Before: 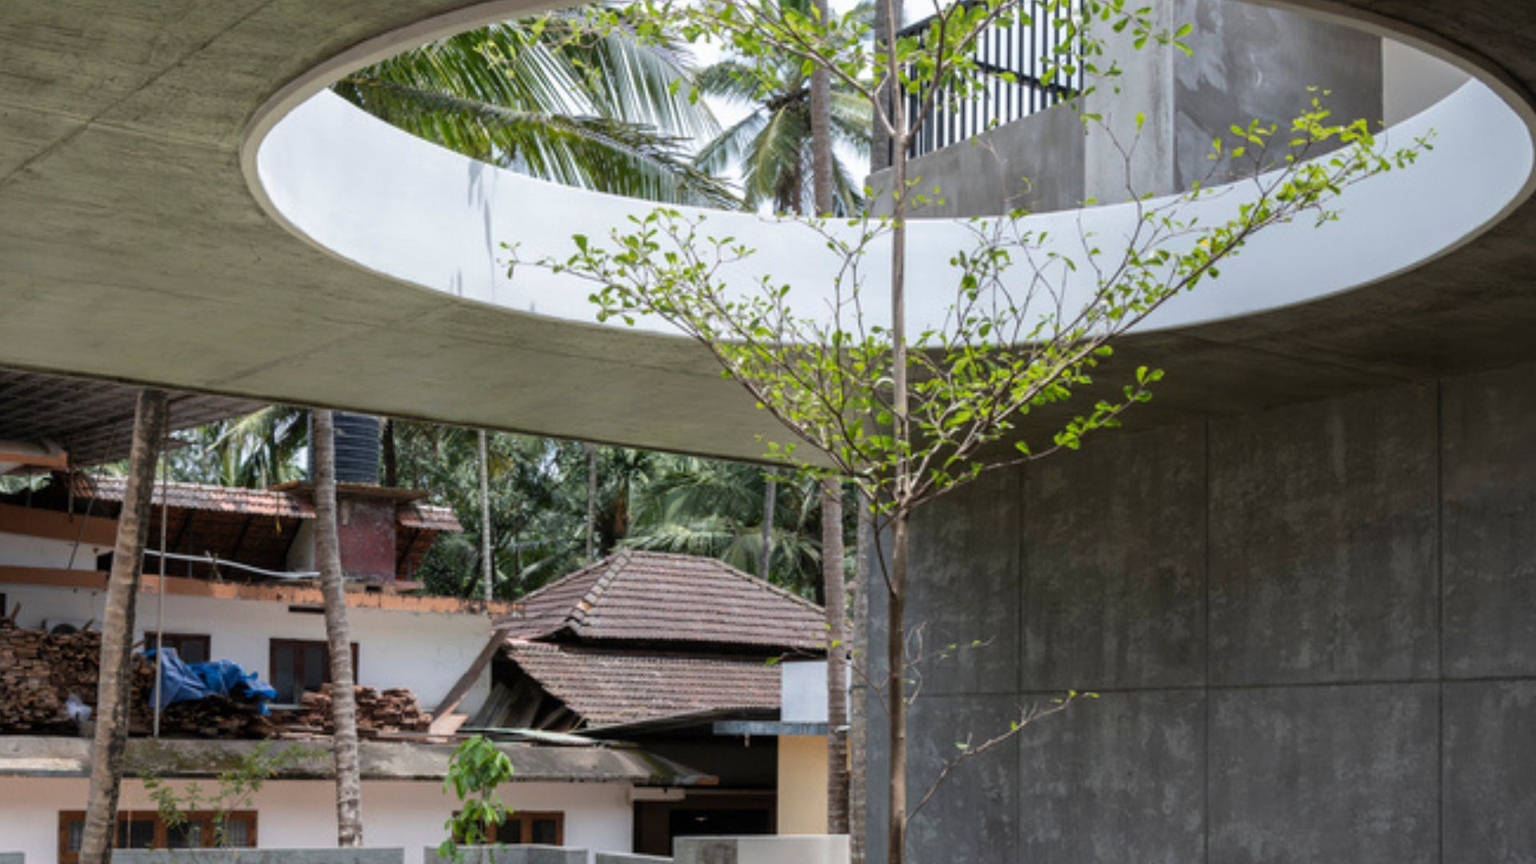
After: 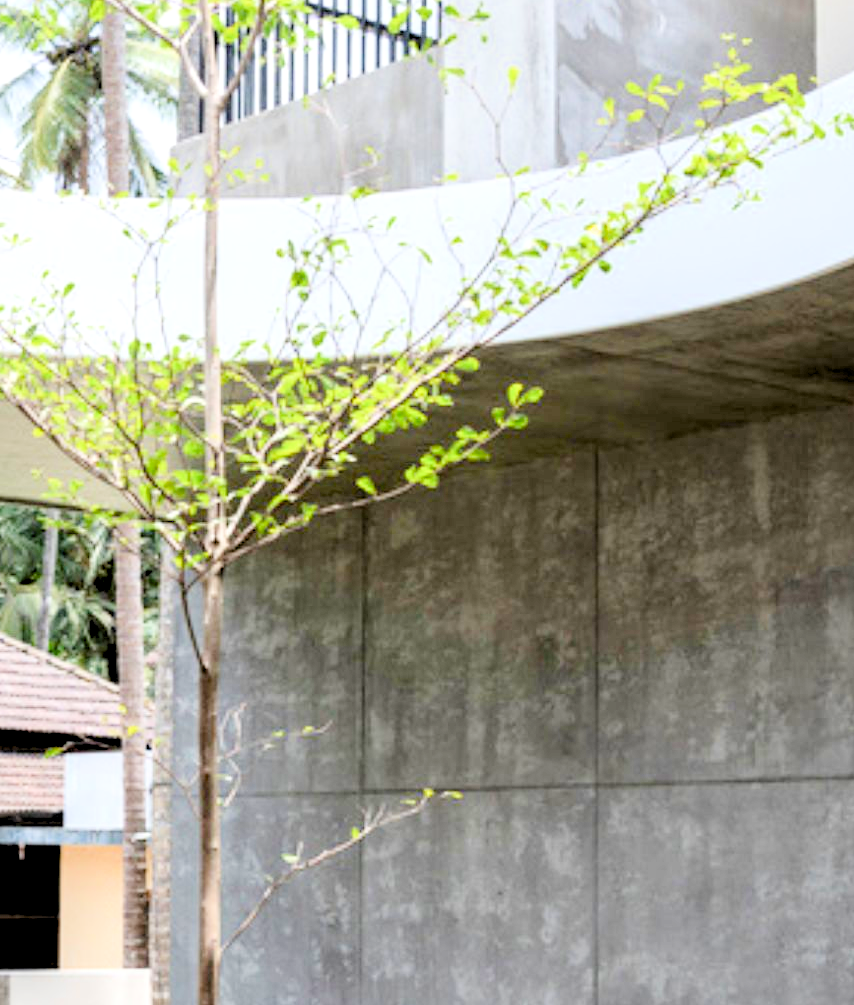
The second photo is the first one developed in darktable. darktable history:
exposure: black level correction 0.006, exposure 2.072 EV, compensate exposure bias true, compensate highlight preservation false
levels: levels [0.073, 0.497, 0.972]
tone equalizer: edges refinement/feathering 500, mask exposure compensation -1.26 EV, preserve details no
filmic rgb: black relative exposure -7.65 EV, white relative exposure 4.56 EV, threshold 2.95 EV, hardness 3.61, iterations of high-quality reconstruction 0, enable highlight reconstruction true
crop: left 47.538%, top 6.888%, right 7.954%
